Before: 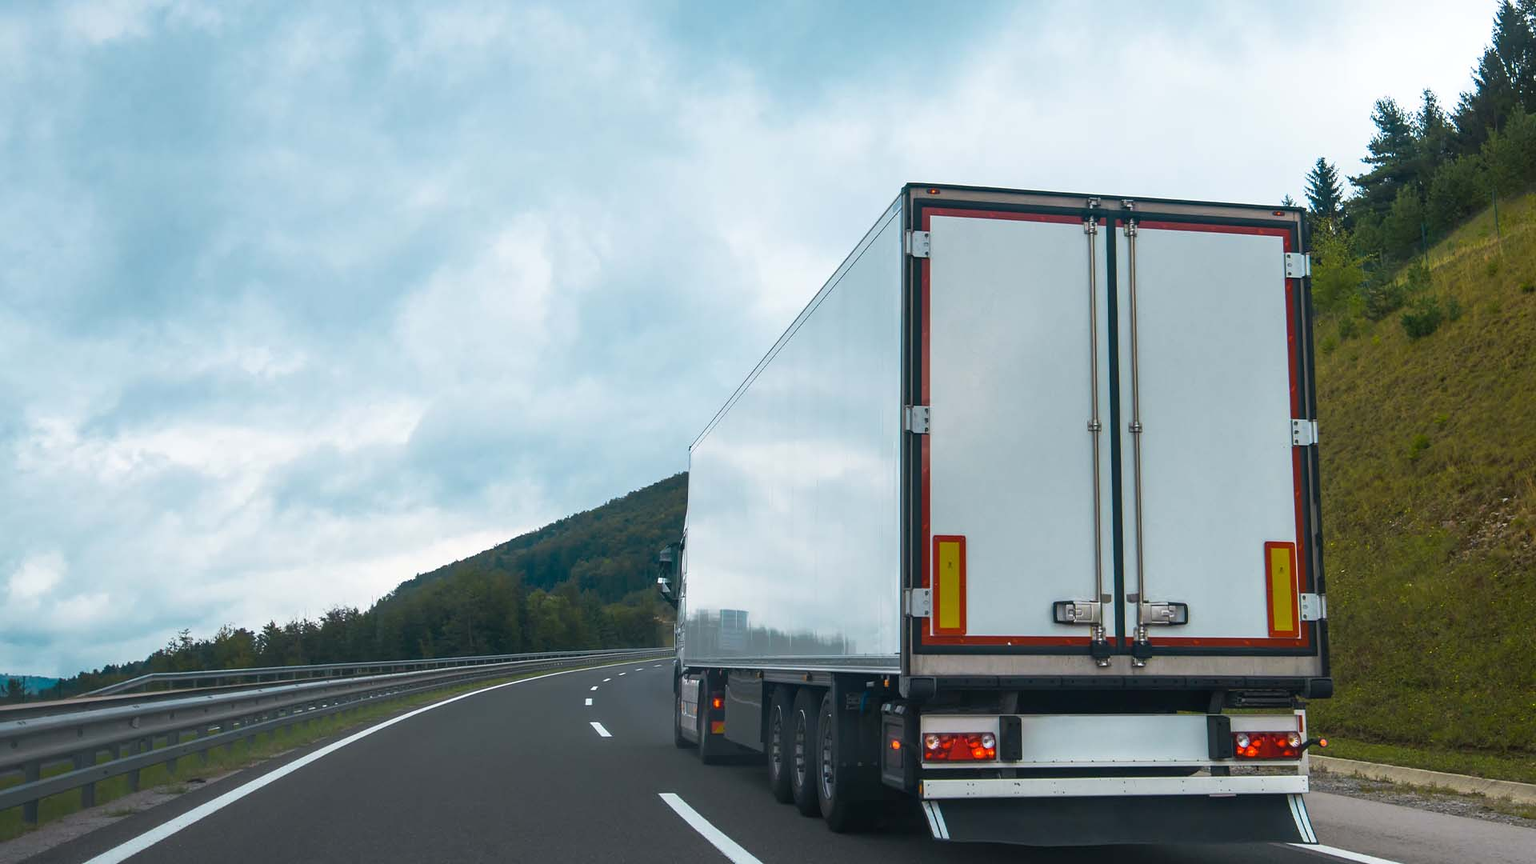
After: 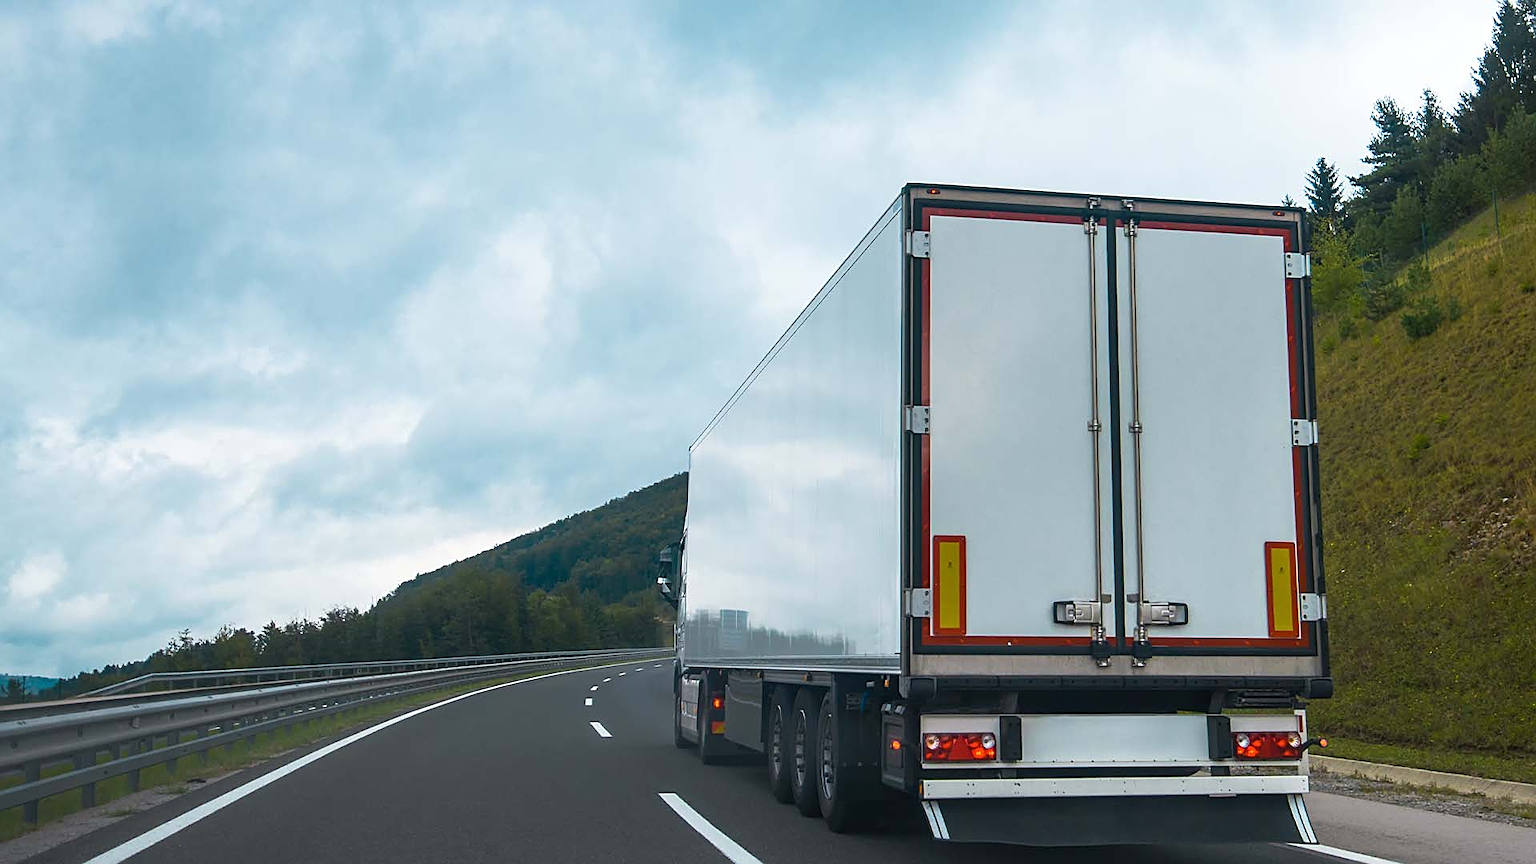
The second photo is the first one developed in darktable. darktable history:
tone equalizer: -7 EV 0.13 EV, smoothing diameter 25%, edges refinement/feathering 10, preserve details guided filter
sharpen: on, module defaults
